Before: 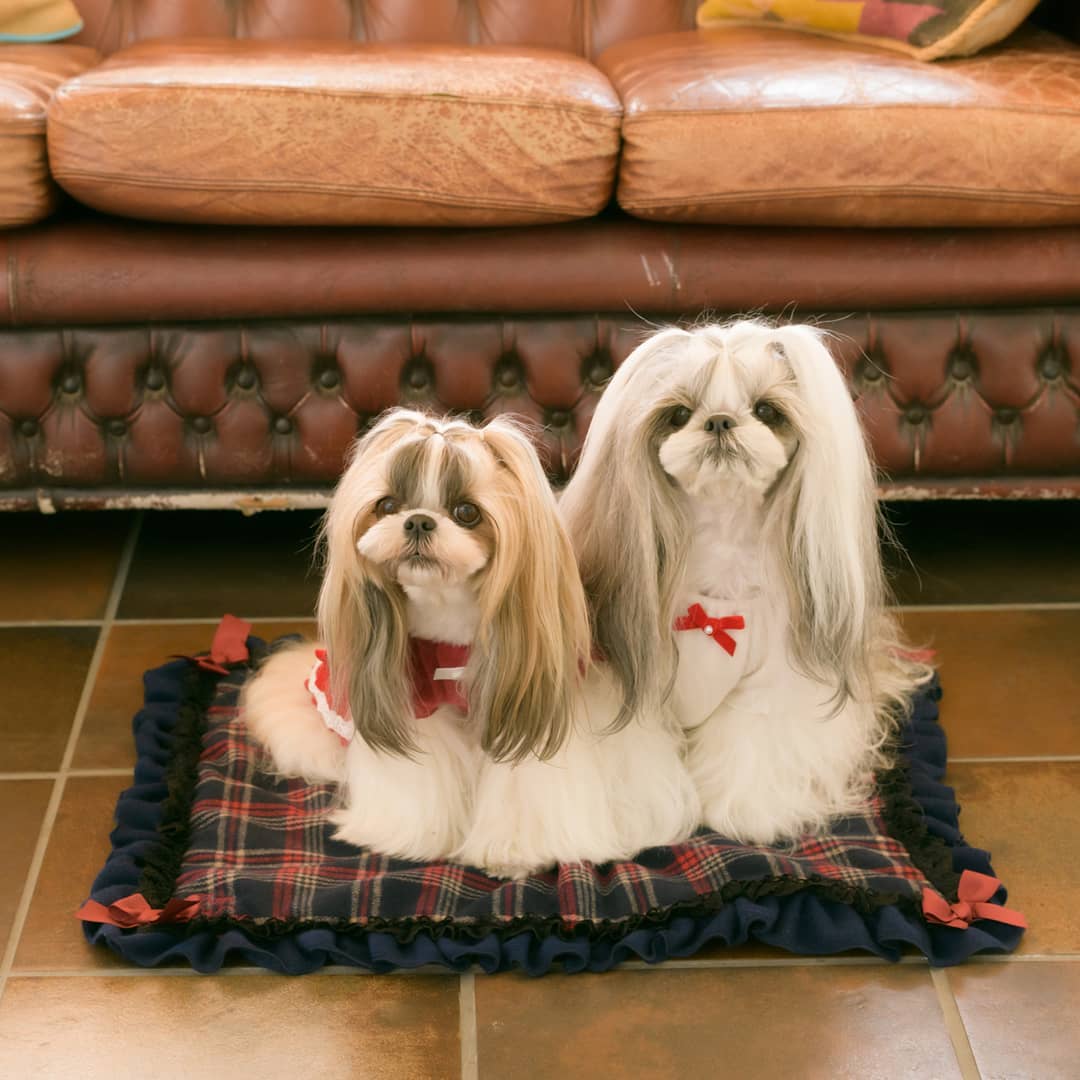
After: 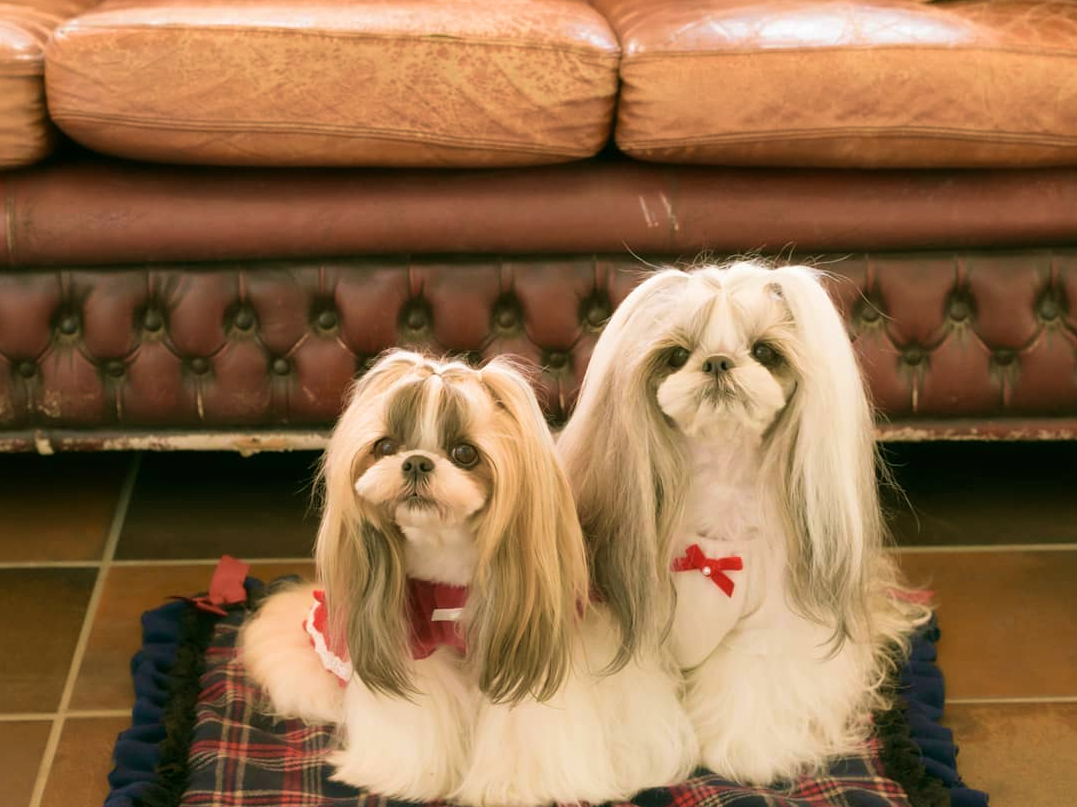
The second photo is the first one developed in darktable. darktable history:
velvia: strength 44.53%
crop: left 0.218%, top 5.517%, bottom 19.755%
